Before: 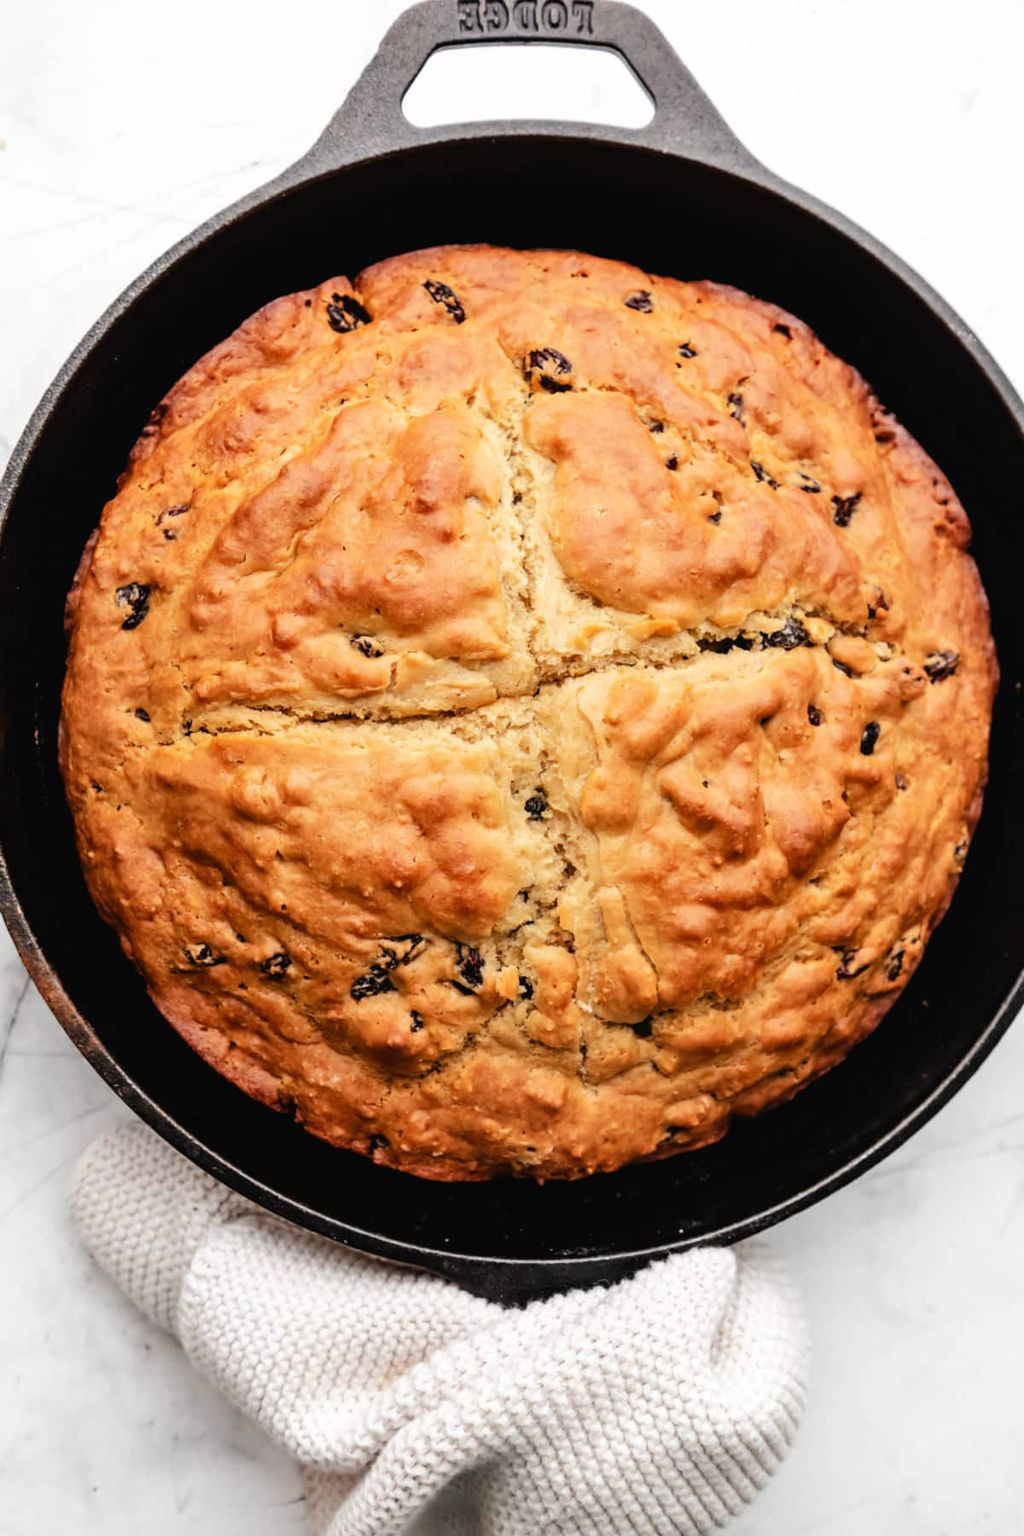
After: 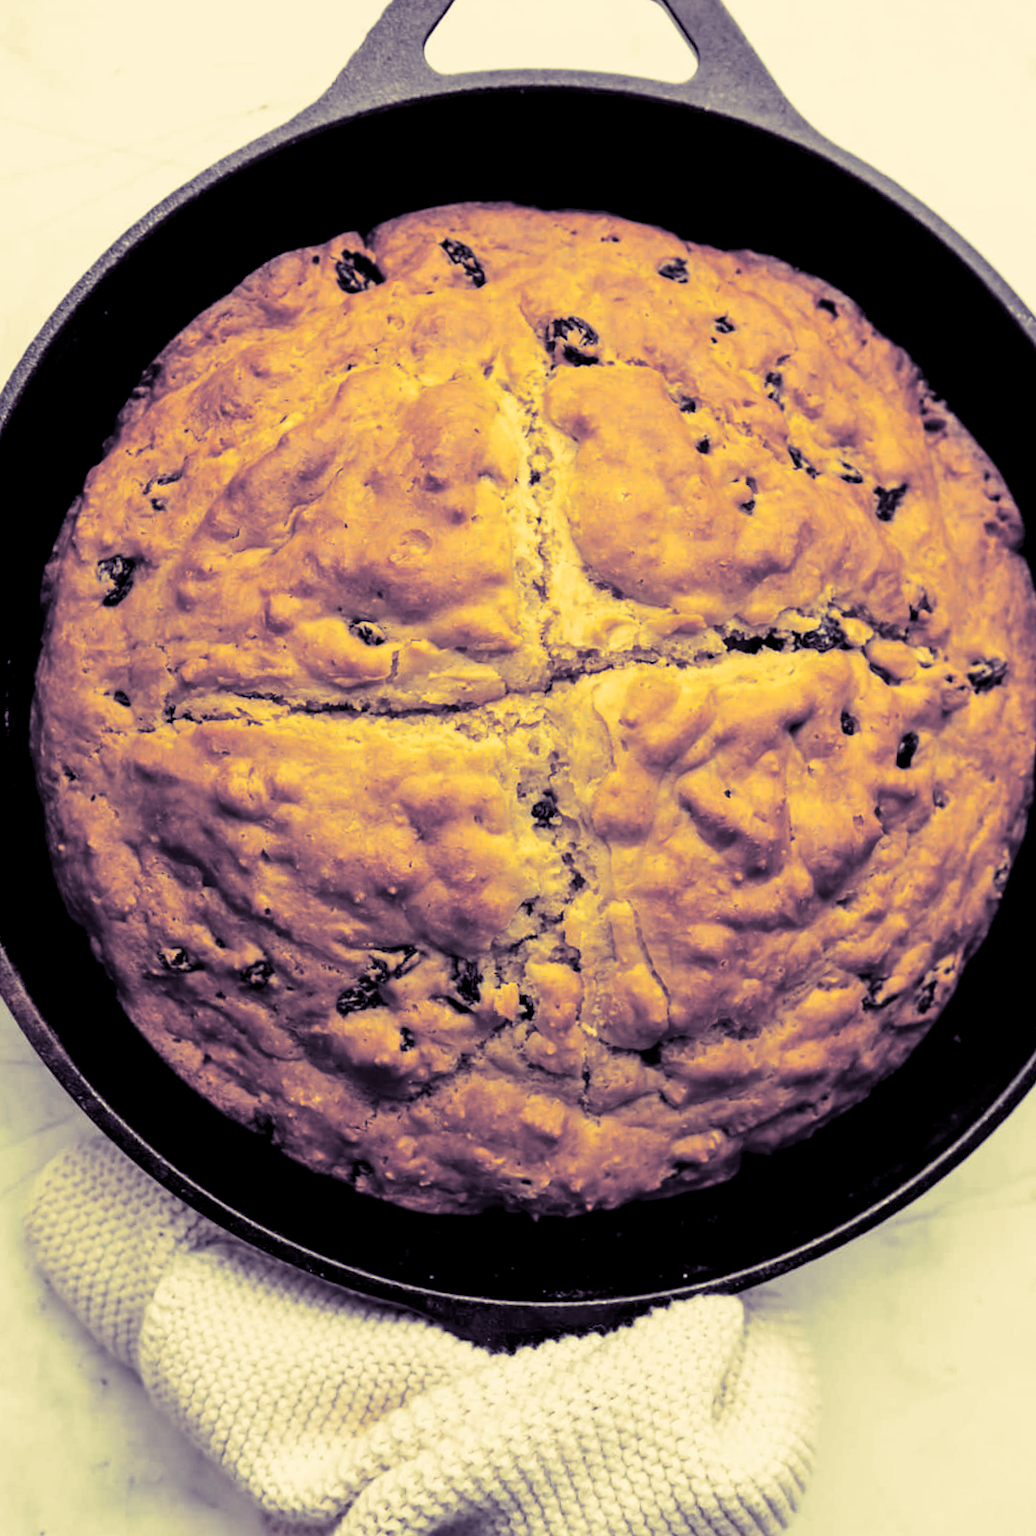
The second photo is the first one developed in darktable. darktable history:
crop and rotate: angle -2.38°
split-toning: shadows › hue 266.4°, shadows › saturation 0.4, highlights › hue 61.2°, highlights › saturation 0.3, compress 0%
contrast brightness saturation: saturation 0.1
color correction: highlights a* 1.83, highlights b* 34.02, shadows a* -36.68, shadows b* -5.48
rotate and perspective: rotation -0.45°, automatic cropping original format, crop left 0.008, crop right 0.992, crop top 0.012, crop bottom 0.988
